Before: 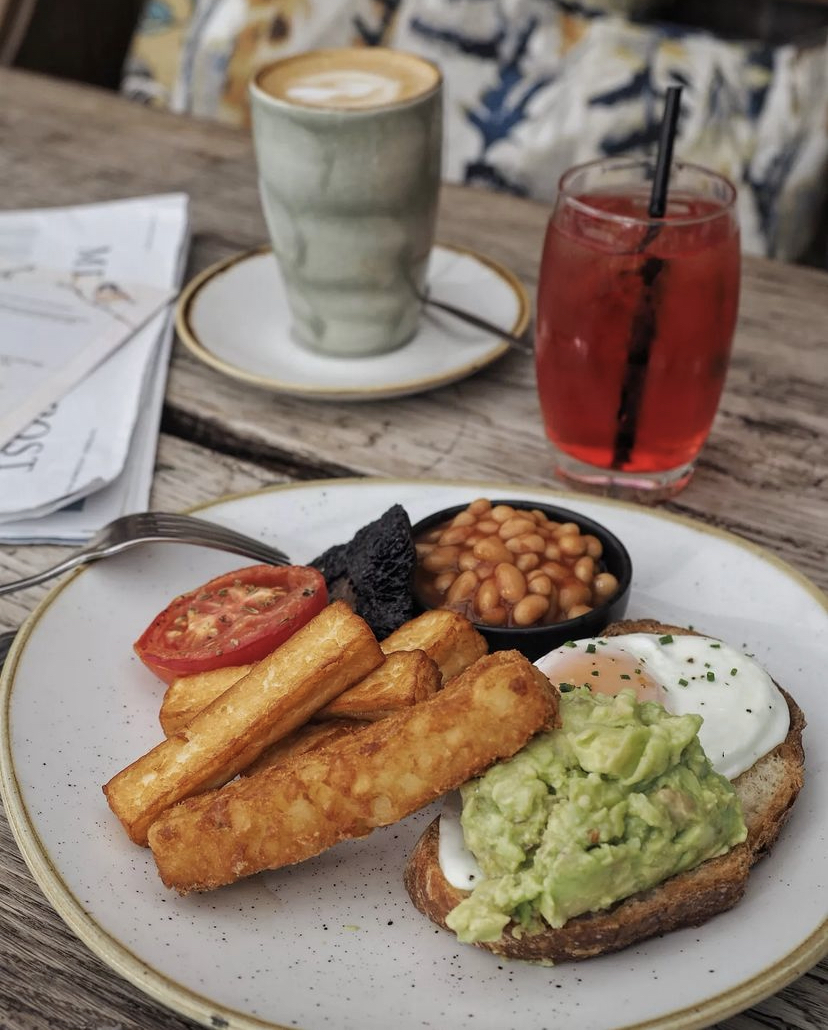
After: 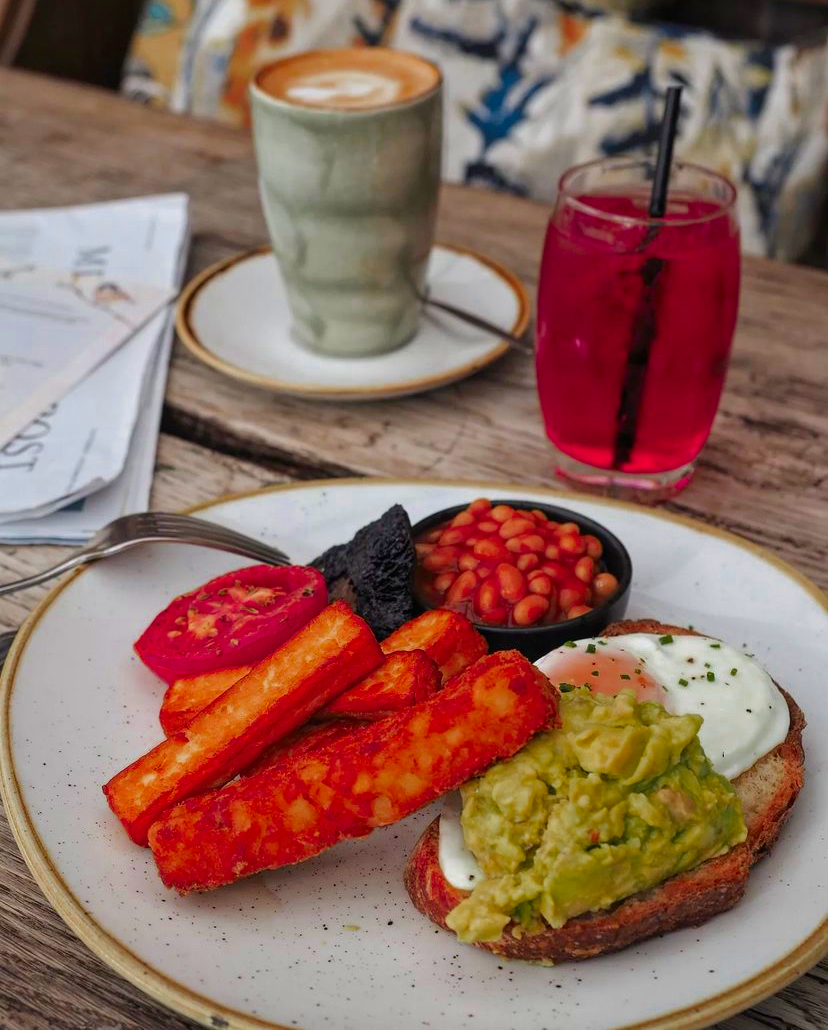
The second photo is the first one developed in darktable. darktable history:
color zones: curves: ch0 [(0.473, 0.374) (0.742, 0.784)]; ch1 [(0.354, 0.737) (0.742, 0.705)]; ch2 [(0.318, 0.421) (0.758, 0.532)]
